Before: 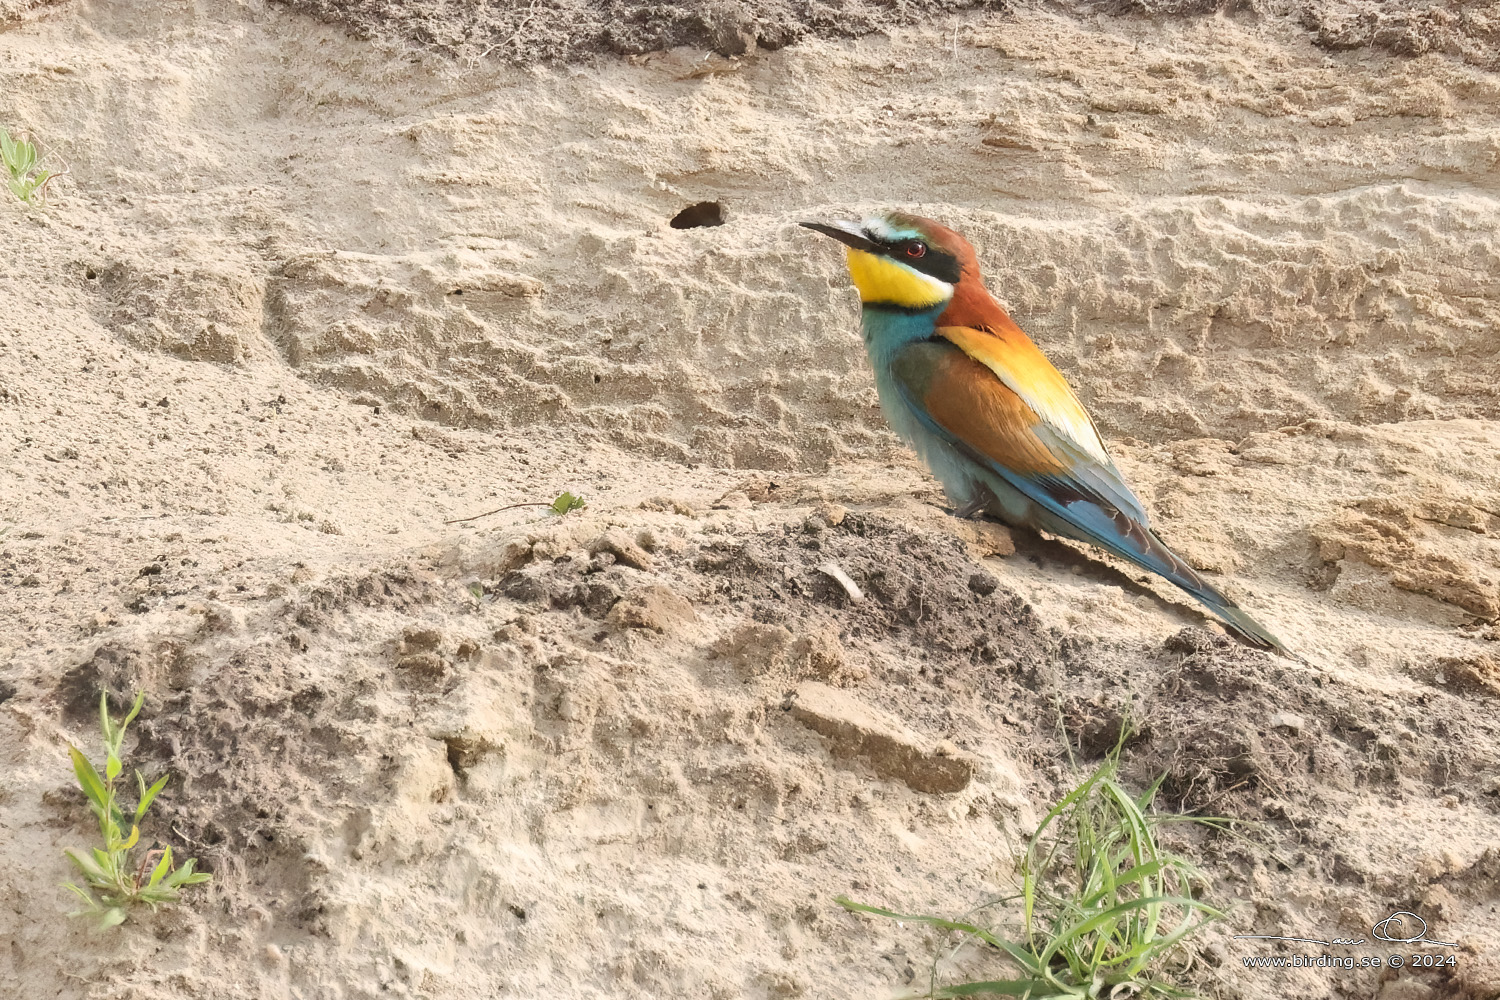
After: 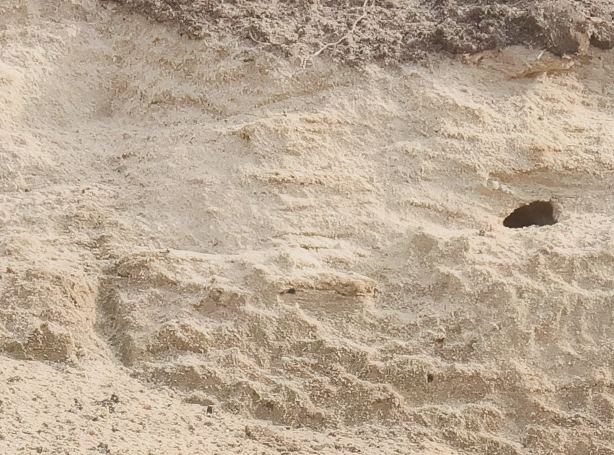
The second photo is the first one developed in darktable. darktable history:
crop and rotate: left 11.142%, top 0.115%, right 47.866%, bottom 54.352%
contrast brightness saturation: contrast -0.123
contrast equalizer: y [[0.5, 0.486, 0.447, 0.446, 0.489, 0.5], [0.5 ×6], [0.5 ×6], [0 ×6], [0 ×6]]
